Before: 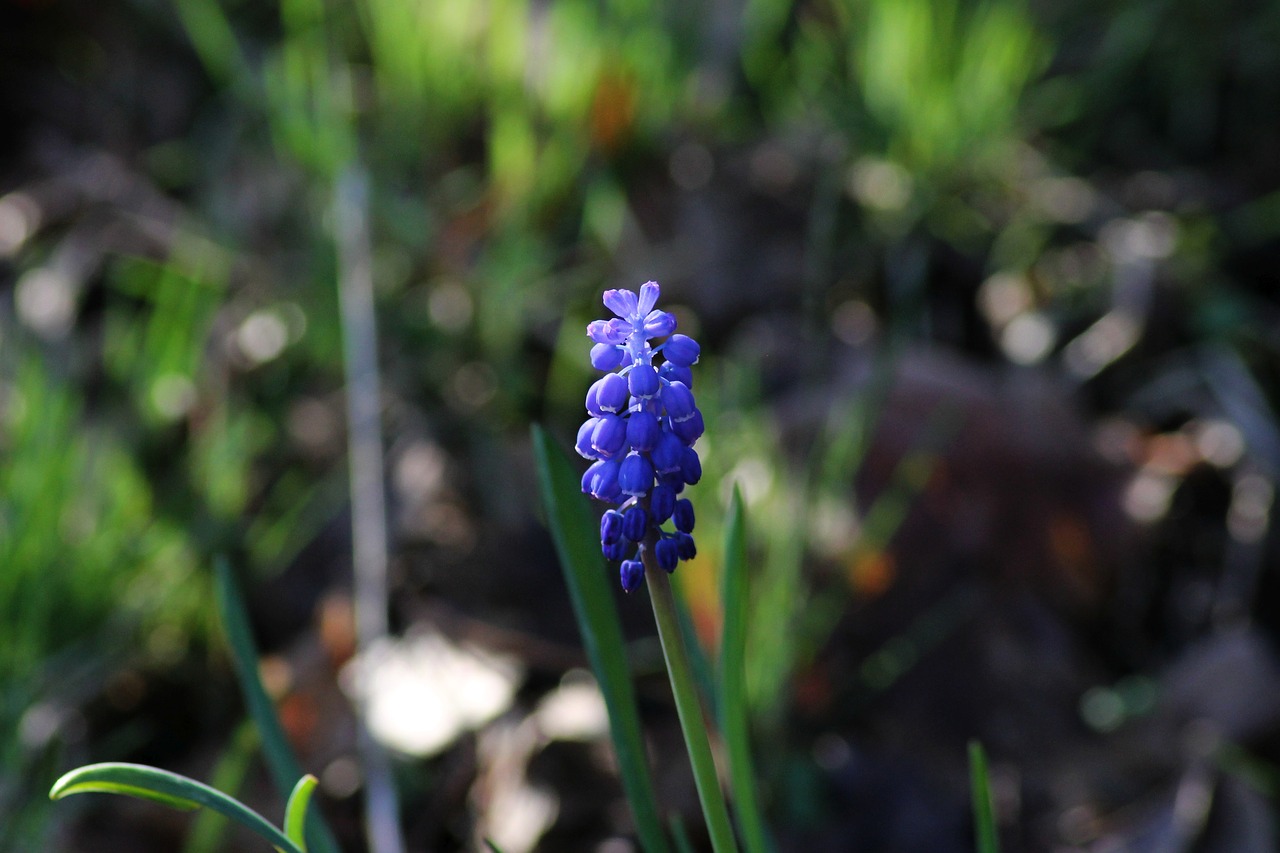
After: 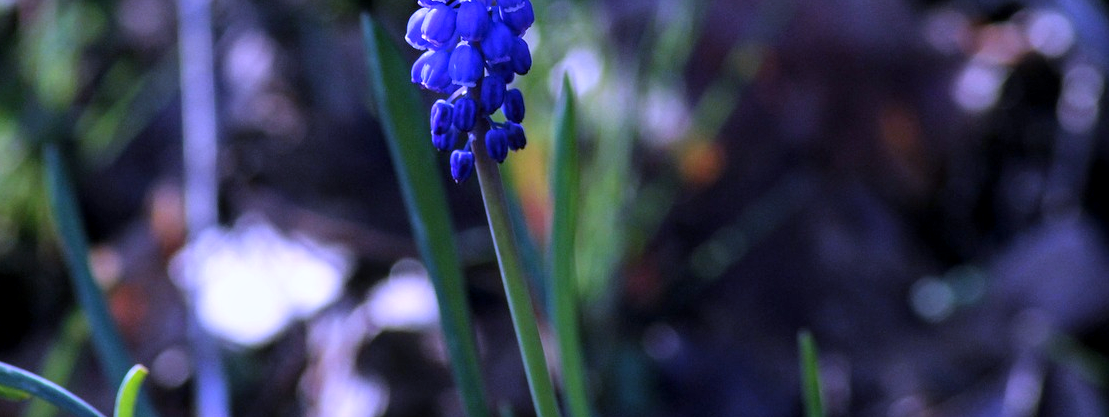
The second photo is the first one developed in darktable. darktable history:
crop and rotate: left 13.306%, top 48.129%, bottom 2.928%
local contrast: on, module defaults
white balance: red 0.98, blue 1.61
